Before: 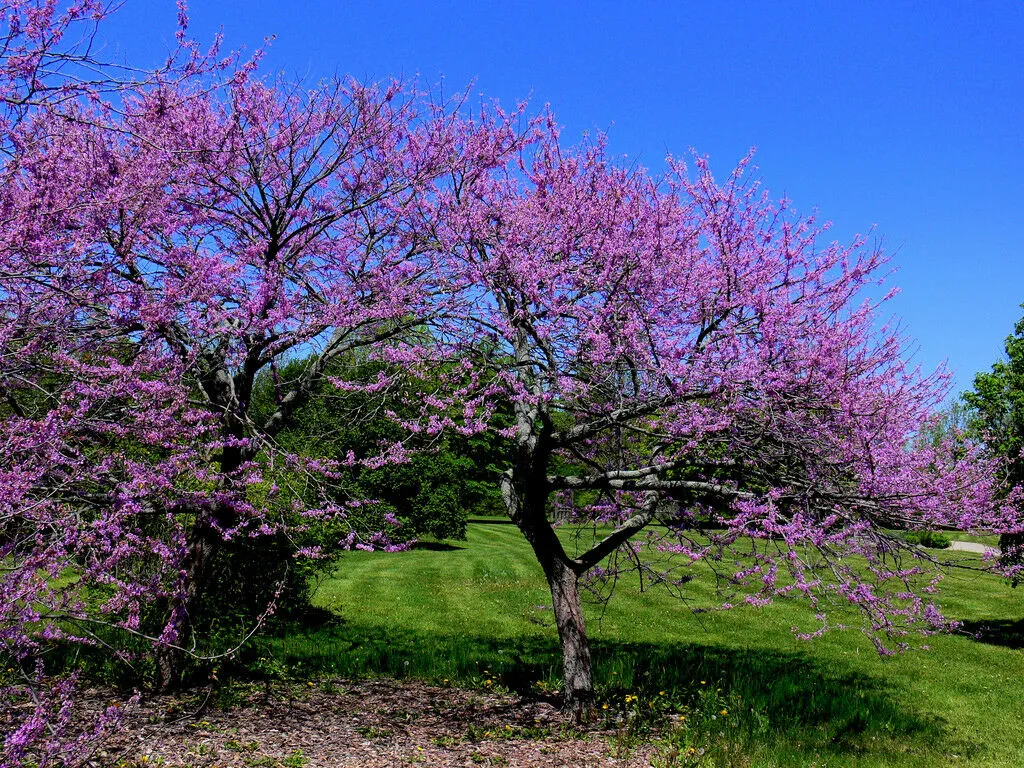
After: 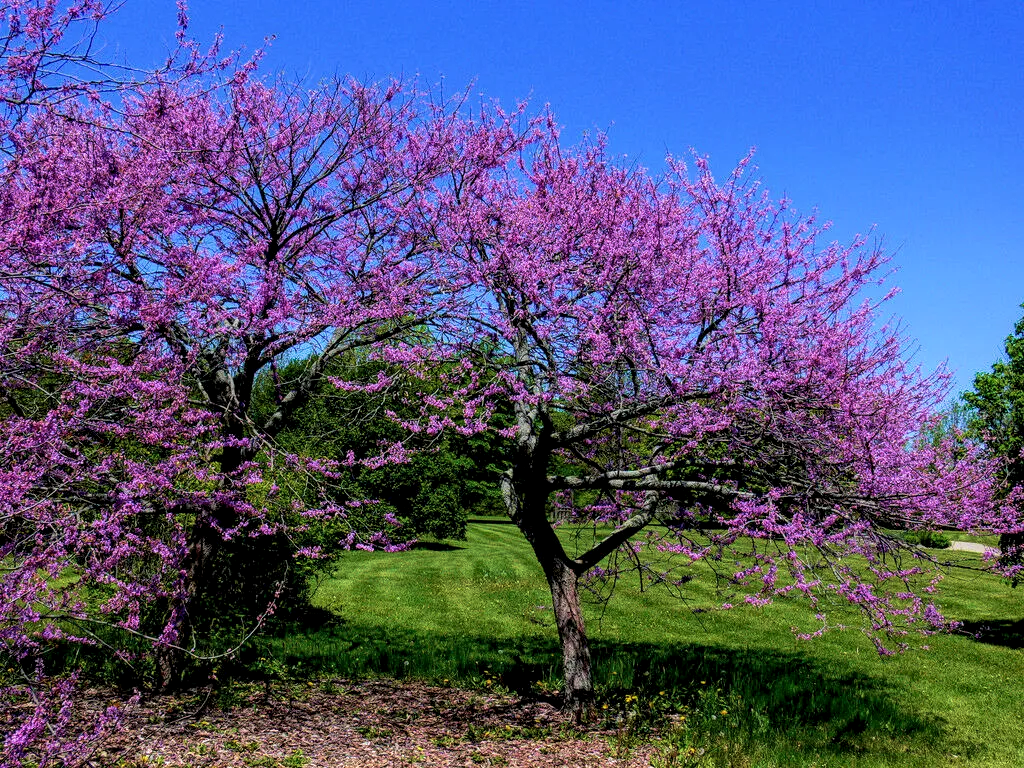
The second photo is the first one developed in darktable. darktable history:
local contrast: detail 130%
velvia: strength 44.44%
